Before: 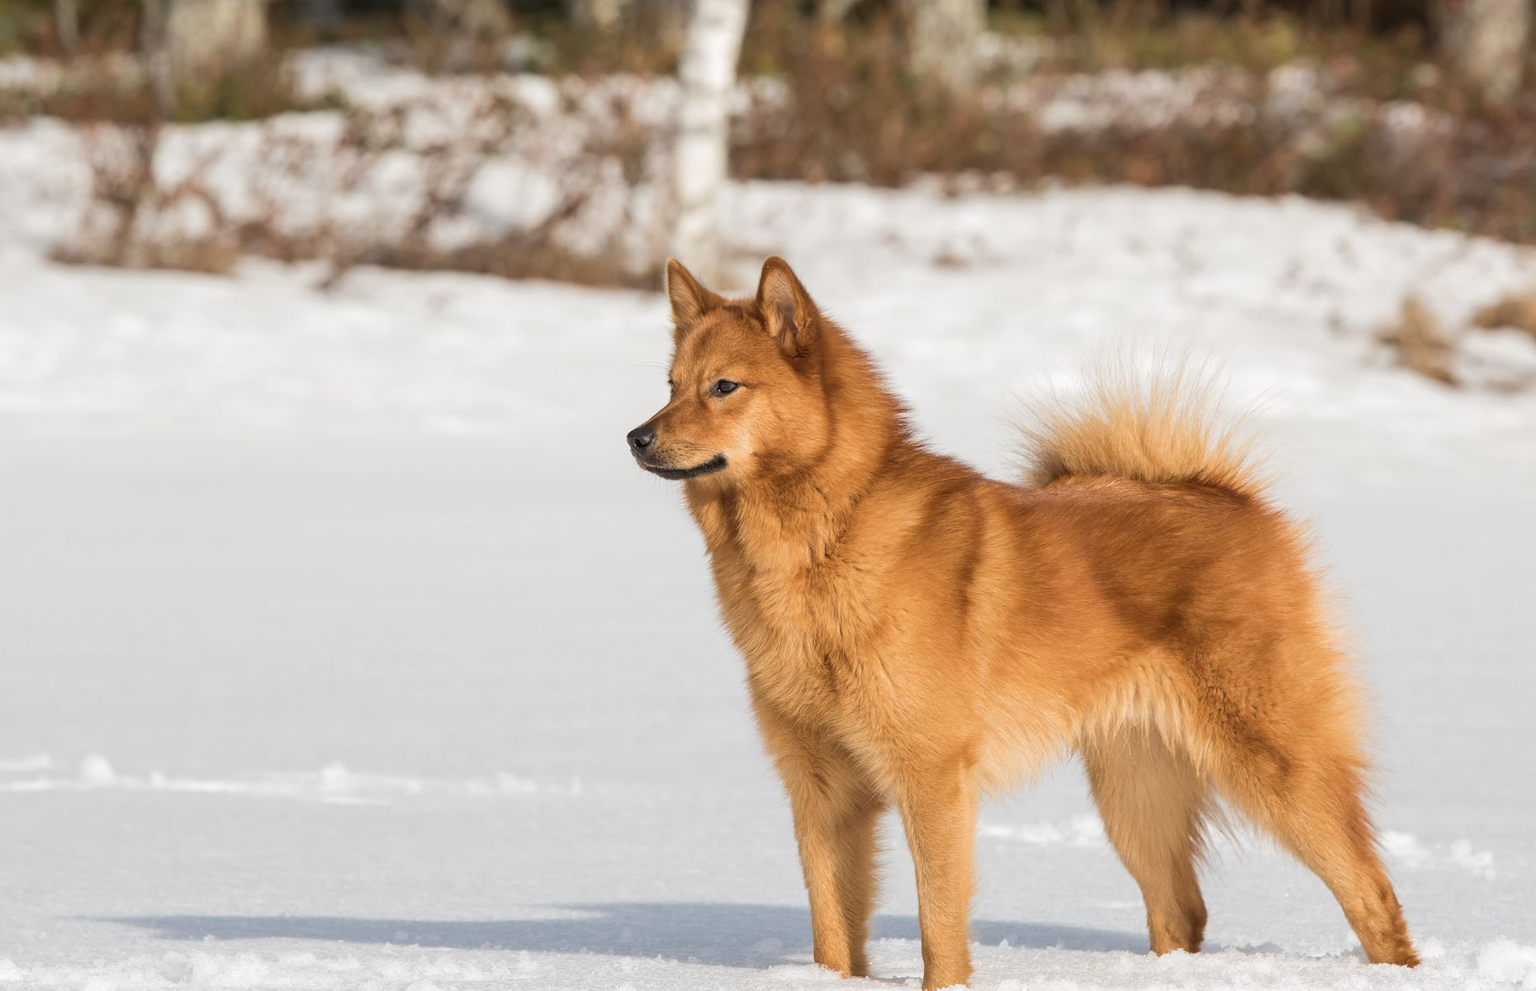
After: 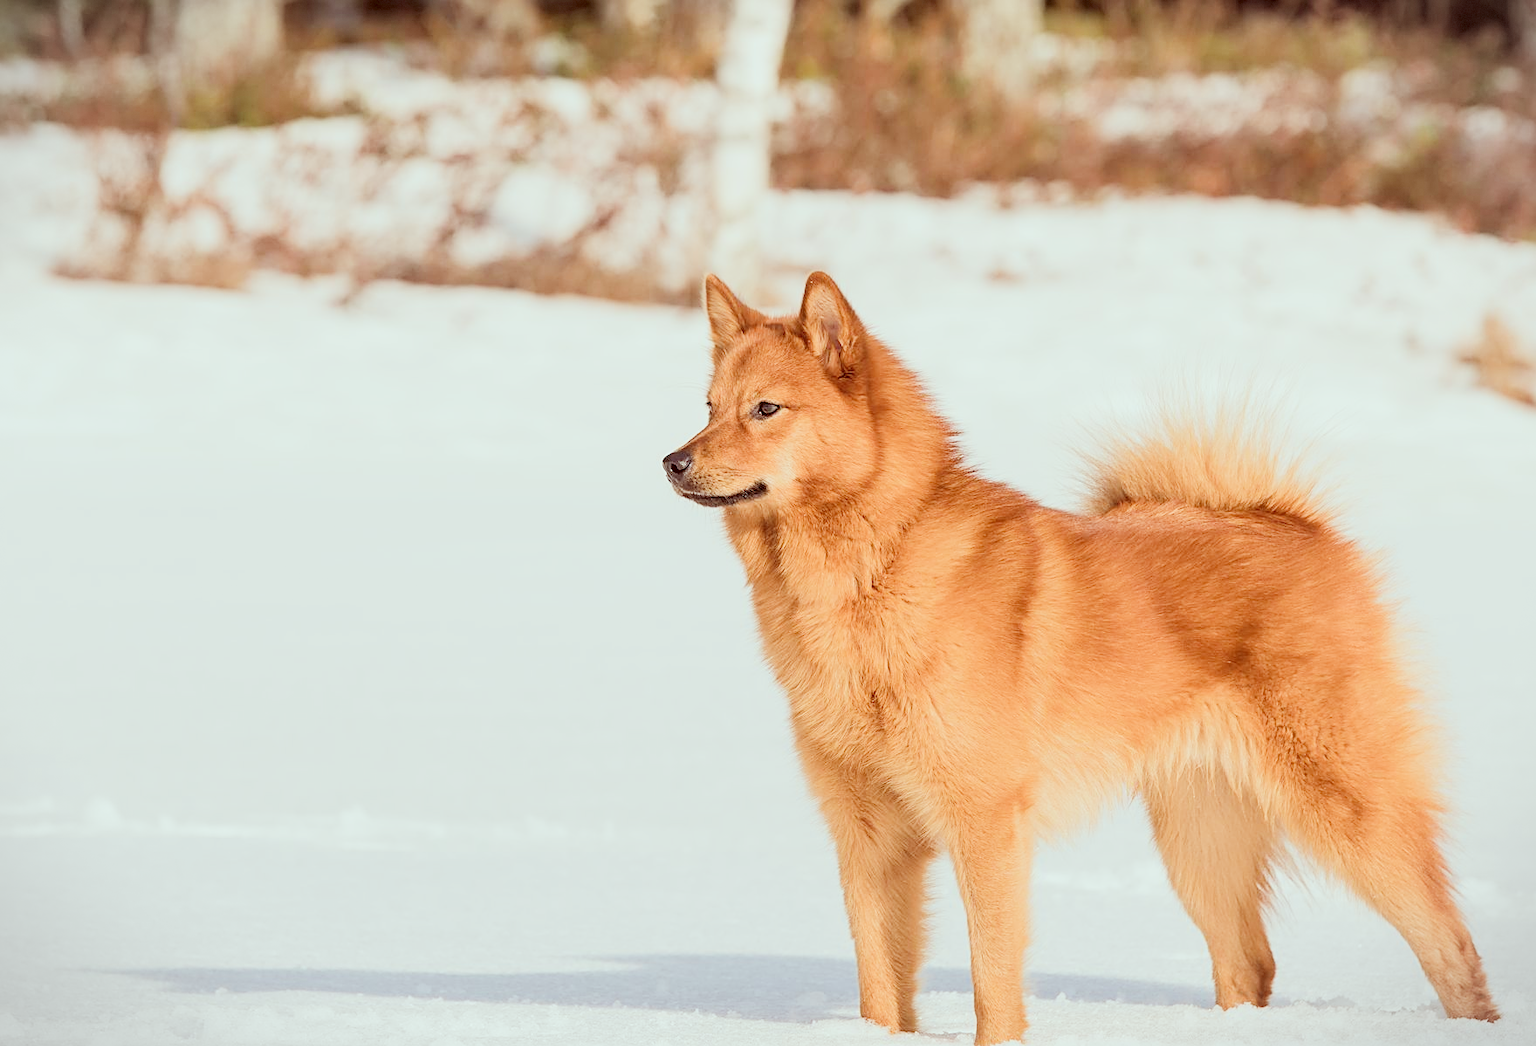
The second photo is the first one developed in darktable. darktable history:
crop and rotate: left 0%, right 5.33%
color correction: highlights a* -7.04, highlights b* -0.216, shadows a* 20.55, shadows b* 11.75
sharpen: on, module defaults
filmic rgb: black relative exposure -9.34 EV, white relative exposure 6.81 EV, hardness 3.07, contrast 1.053
exposure: black level correction 0, exposure 1.199 EV, compensate highlight preservation false
vignetting: fall-off start 99.54%, brightness -0.279, width/height ratio 1.321, dithering 8-bit output
